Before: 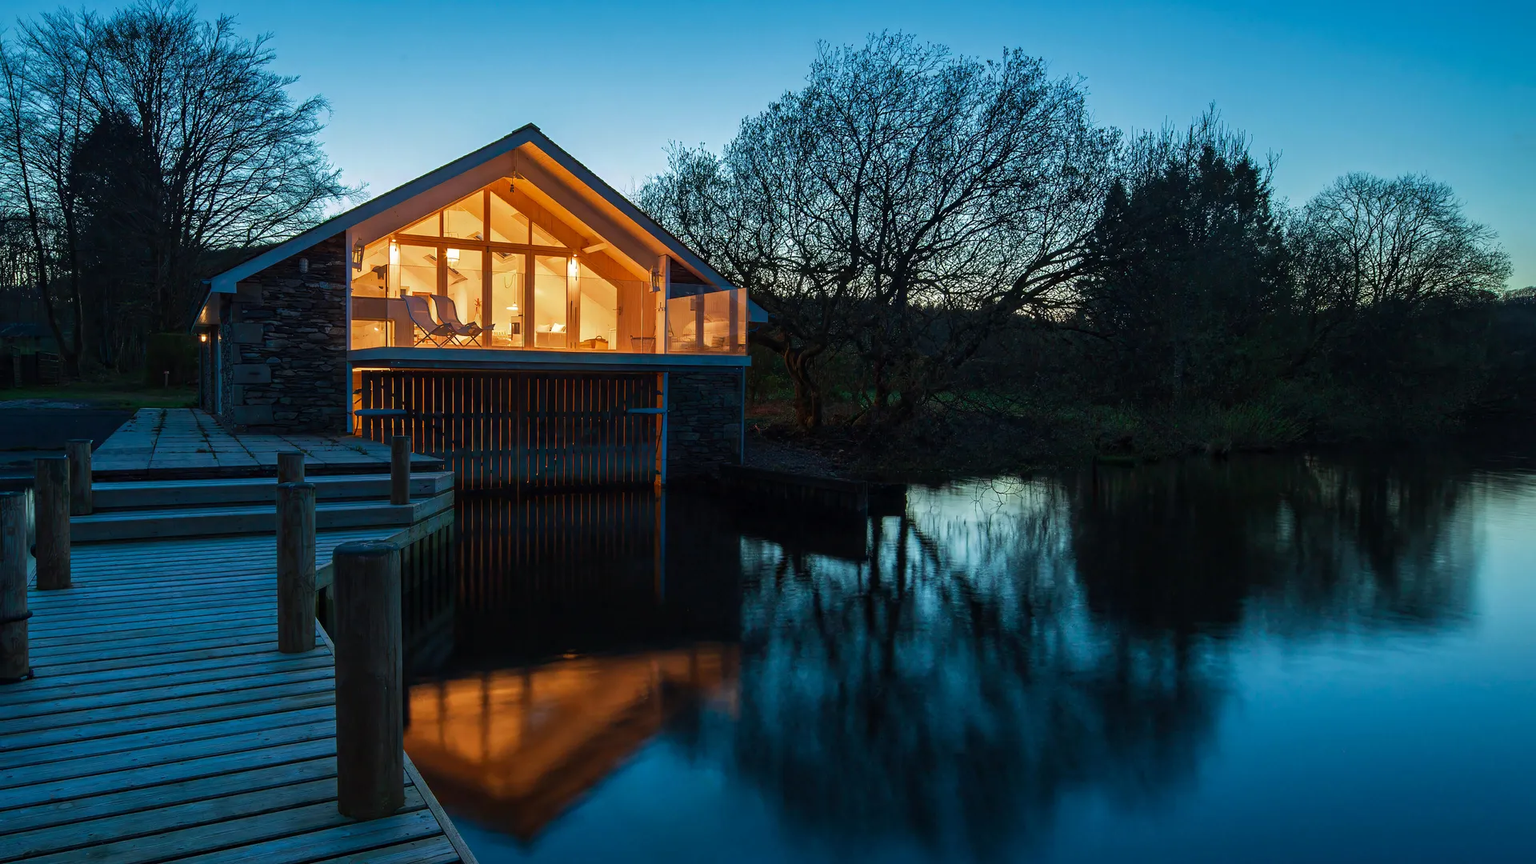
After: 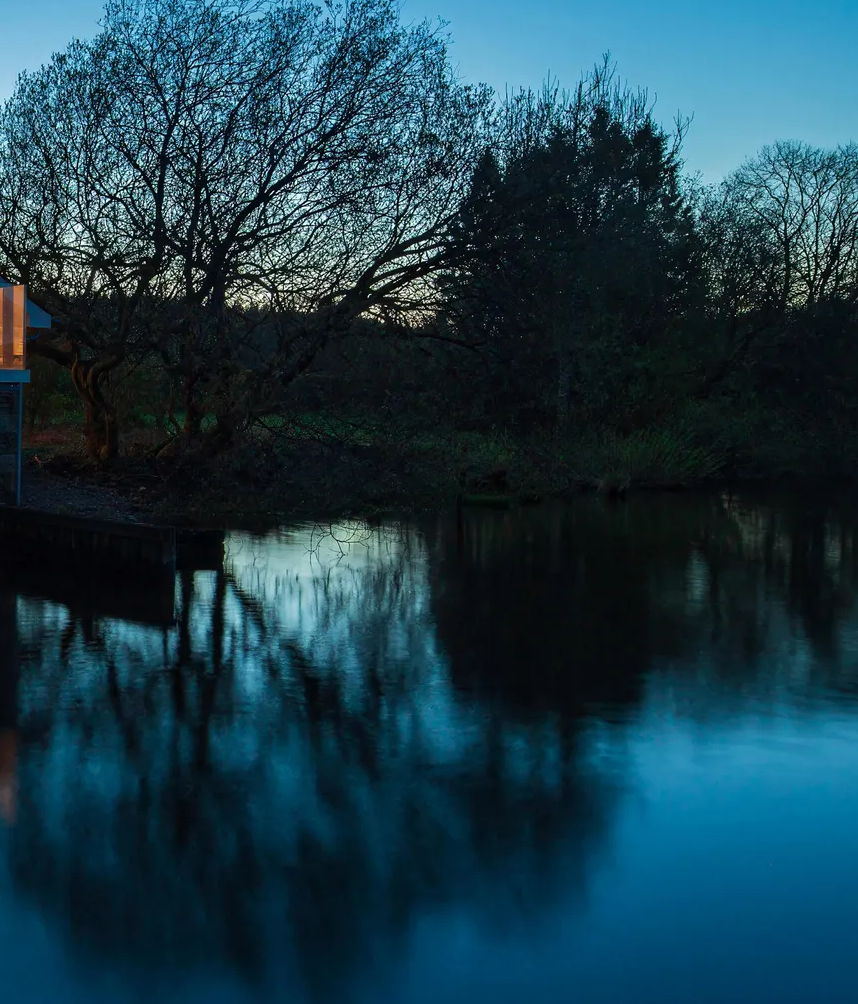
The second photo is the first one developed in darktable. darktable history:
crop: left 47.365%, top 6.954%, right 7.948%
